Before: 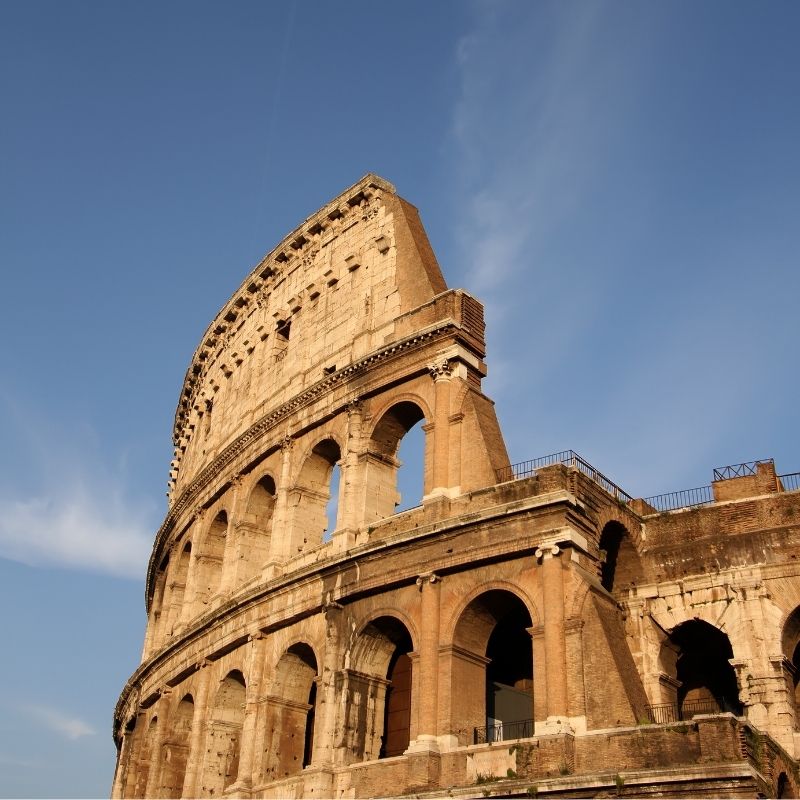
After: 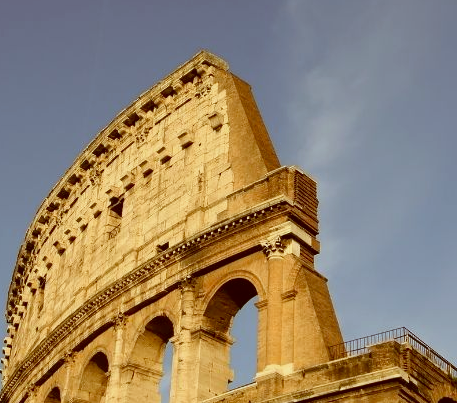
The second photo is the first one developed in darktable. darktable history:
color correction: highlights a* -5.94, highlights b* 9.48, shadows a* 10.12, shadows b* 23.94
white balance: red 0.967, blue 1.049
crop: left 20.932%, top 15.471%, right 21.848%, bottom 34.081%
